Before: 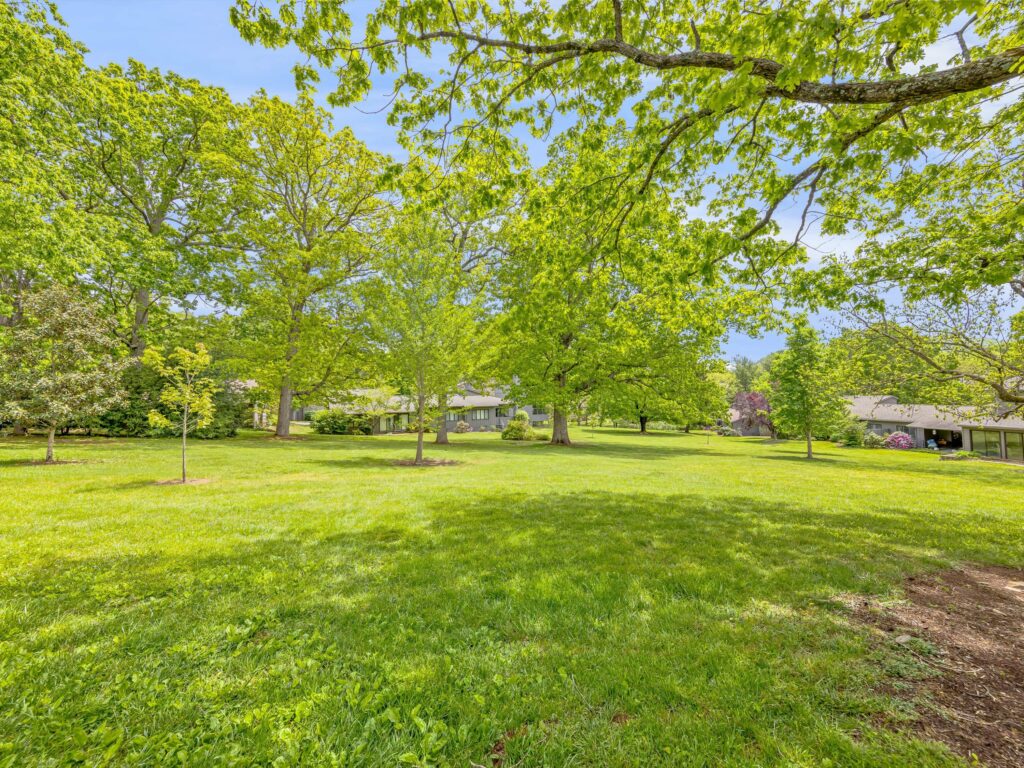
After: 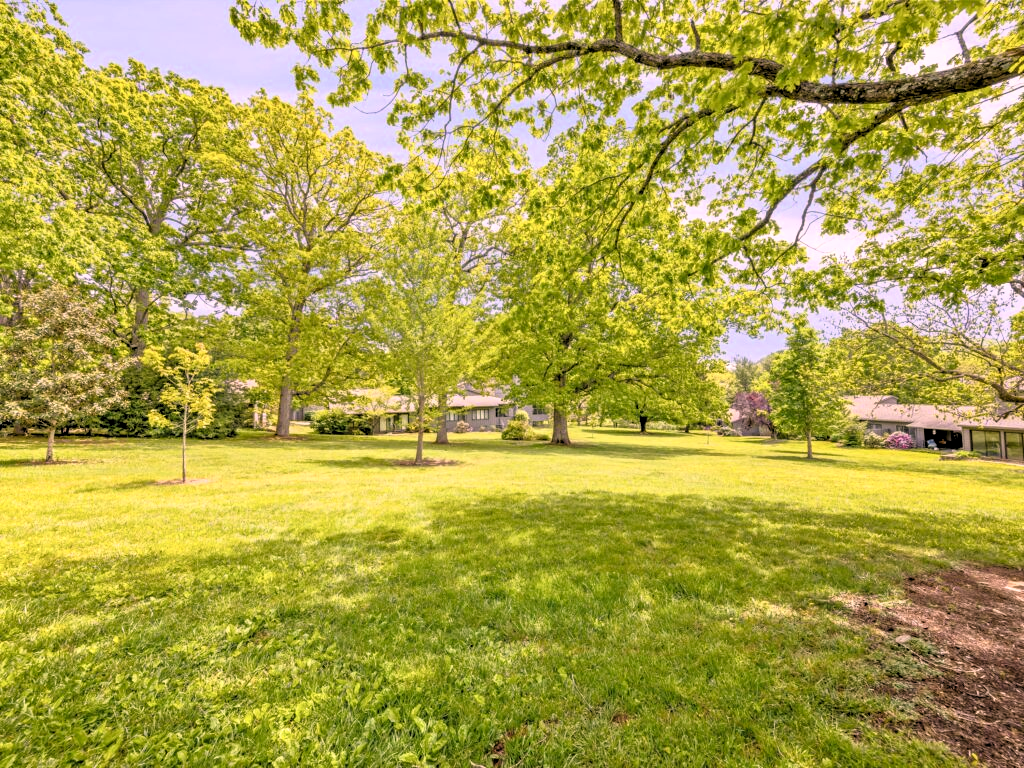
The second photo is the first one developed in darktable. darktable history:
exposure: compensate highlight preservation false
color correction: highlights a* 14.58, highlights b* 4.82
levels: levels [0.073, 0.497, 0.972]
filmic rgb: black relative exposure -8.02 EV, white relative exposure 2.45 EV, hardness 6.32
